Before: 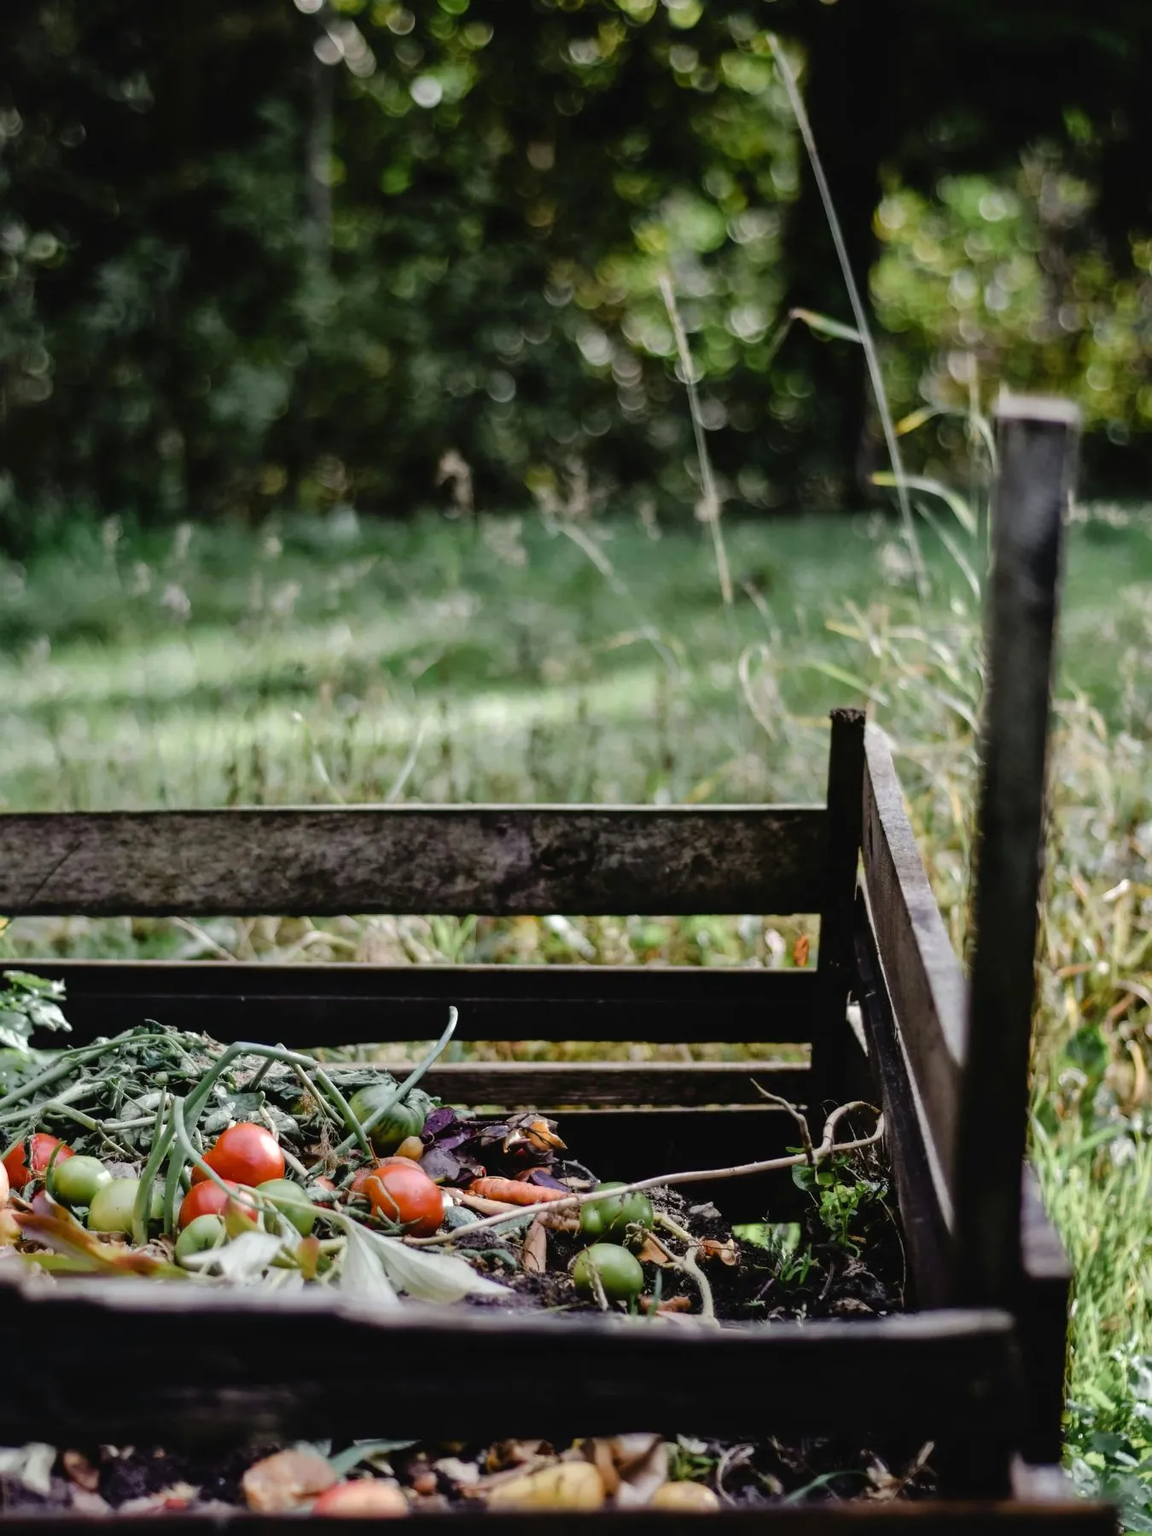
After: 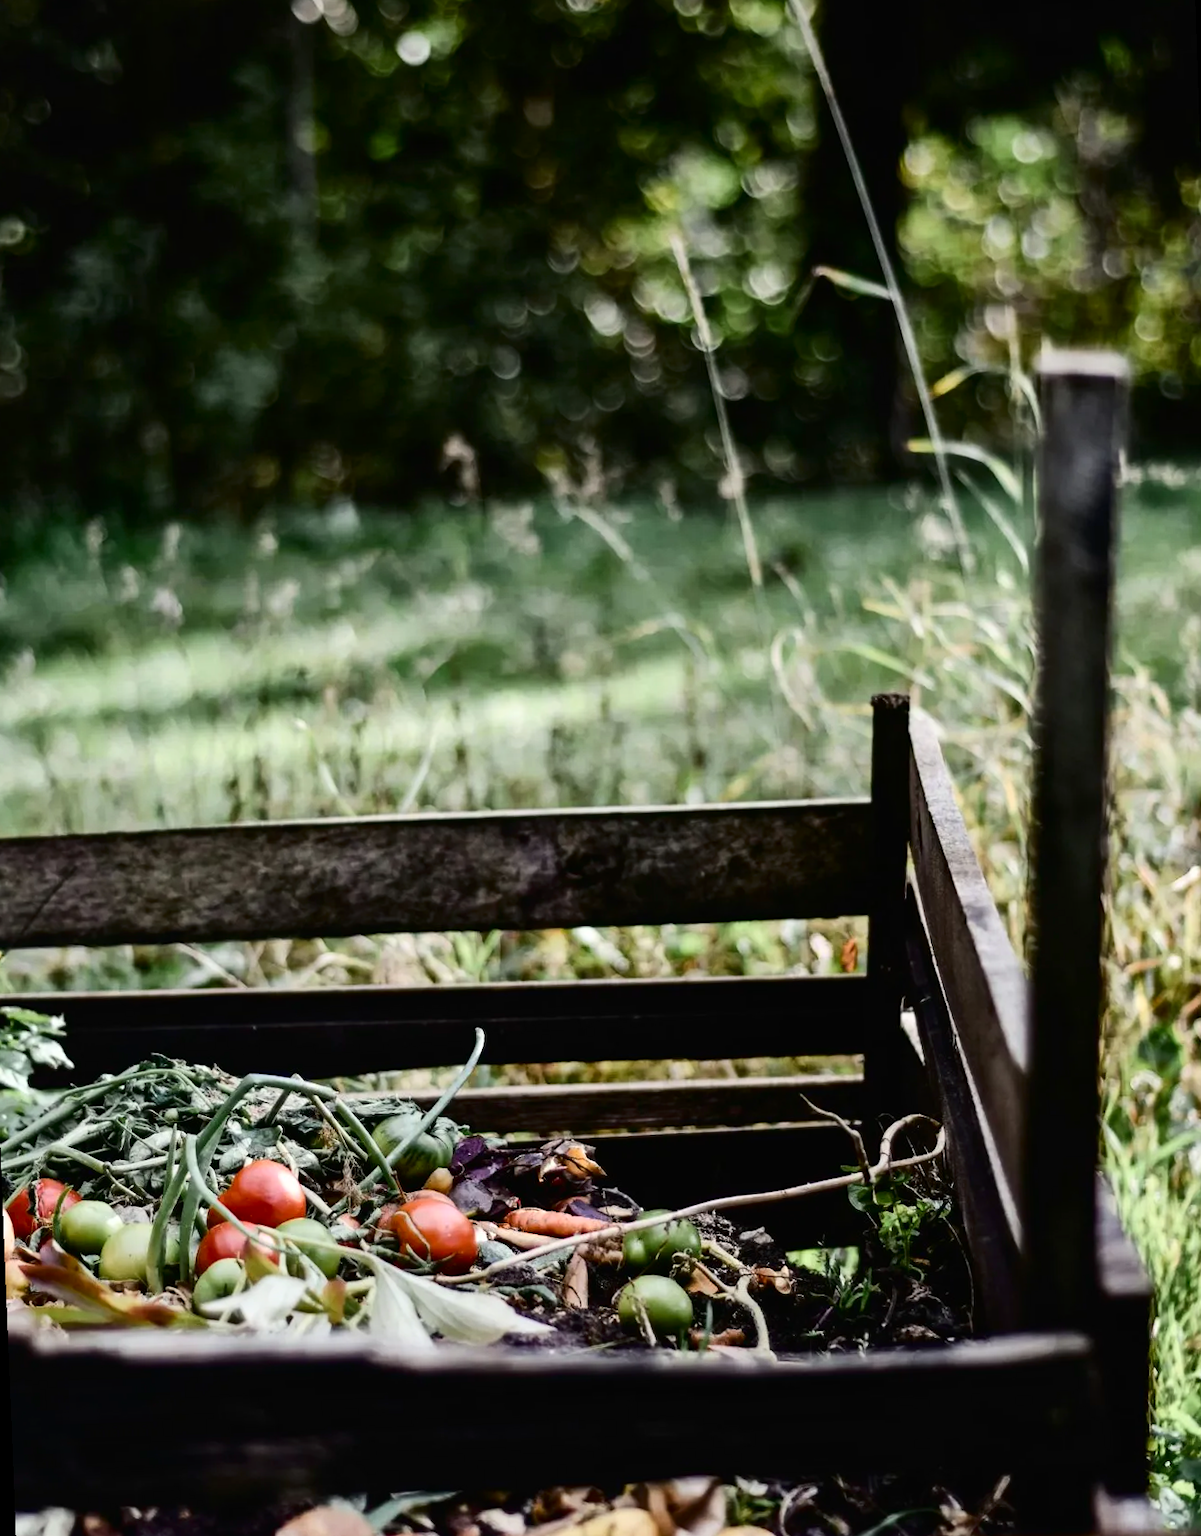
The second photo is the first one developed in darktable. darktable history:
contrast brightness saturation: contrast 0.28
rotate and perspective: rotation -2.12°, lens shift (vertical) 0.009, lens shift (horizontal) -0.008, automatic cropping original format, crop left 0.036, crop right 0.964, crop top 0.05, crop bottom 0.959
